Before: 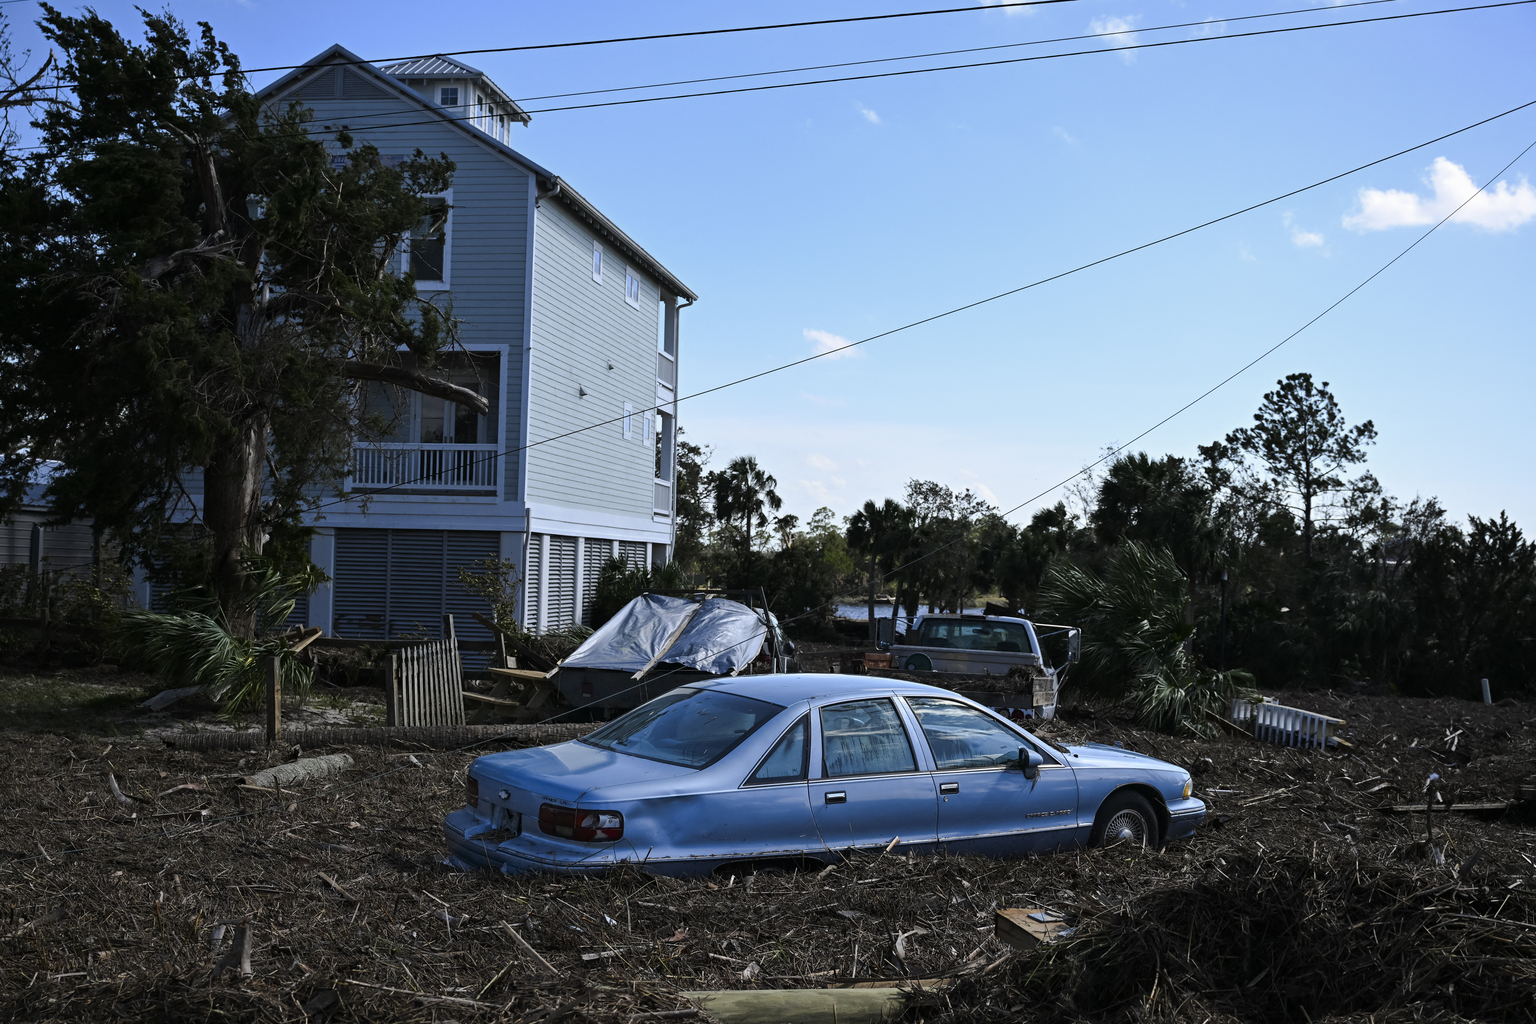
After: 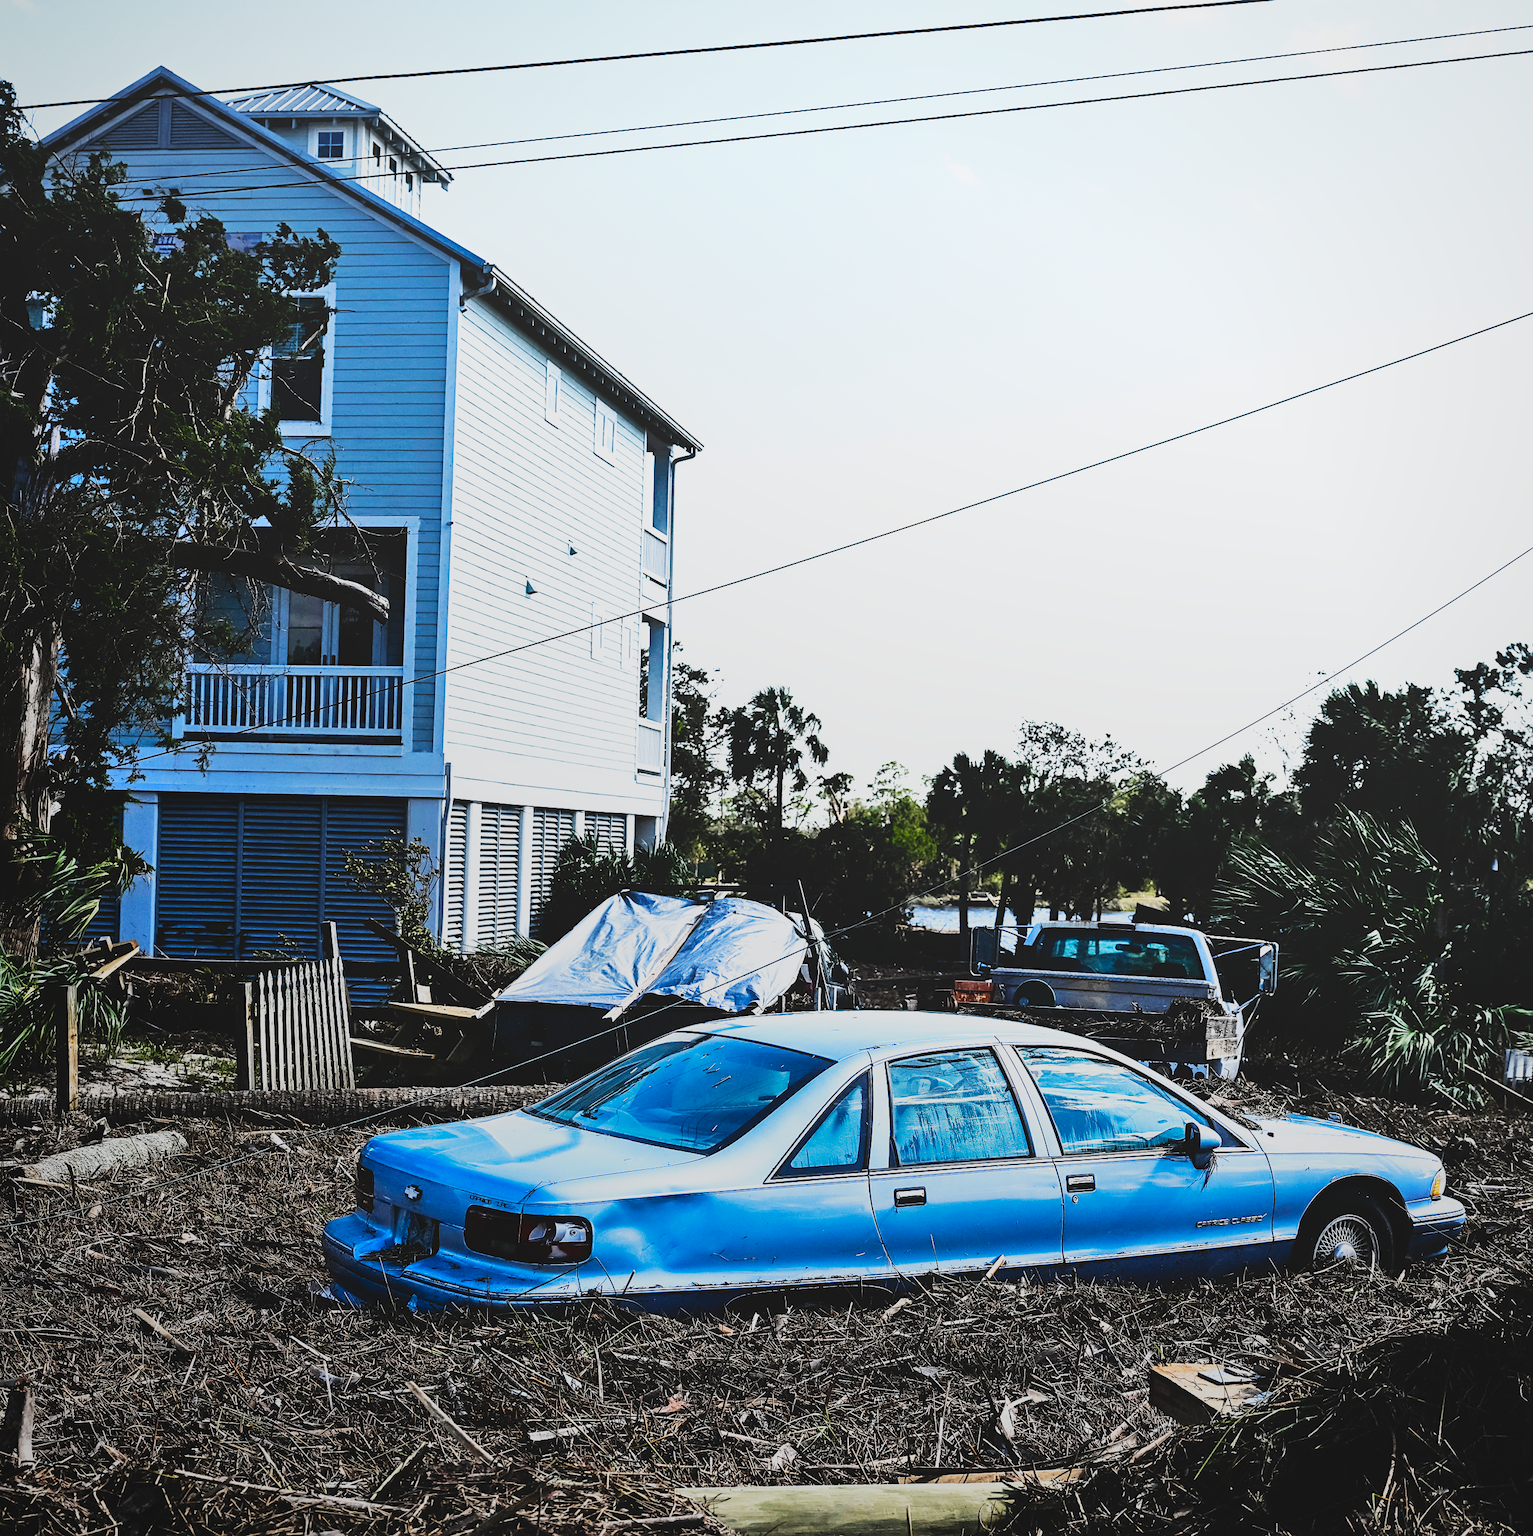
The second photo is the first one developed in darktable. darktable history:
sharpen: on, module defaults
crop and rotate: left 14.945%, right 18.519%
base curve: curves: ch0 [(0, 0) (0.007, 0.004) (0.027, 0.03) (0.046, 0.07) (0.207, 0.54) (0.442, 0.872) (0.673, 0.972) (1, 1)], preserve colors none
vignetting: fall-off radius 82.19%, brightness -0.264
tone equalizer: -8 EV -0.775 EV, -7 EV -0.731 EV, -6 EV -0.568 EV, -5 EV -0.369 EV, -3 EV 0.366 EV, -2 EV 0.6 EV, -1 EV 0.678 EV, +0 EV 0.773 EV
shadows and highlights: radius 133.04, soften with gaussian
local contrast: detail 72%
